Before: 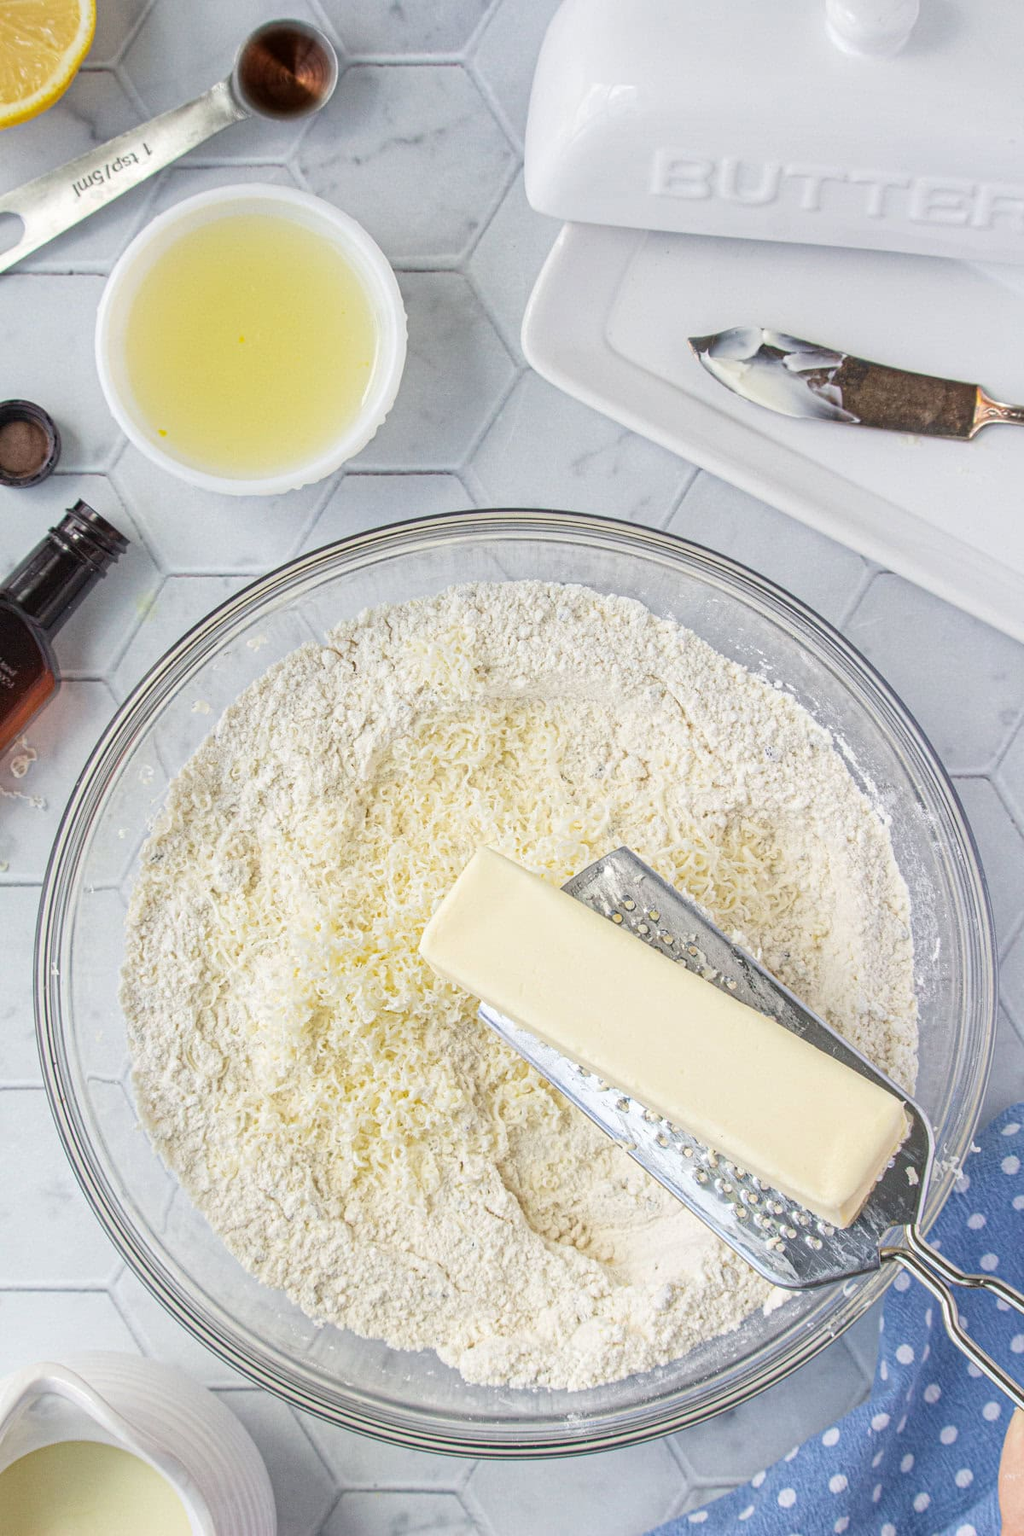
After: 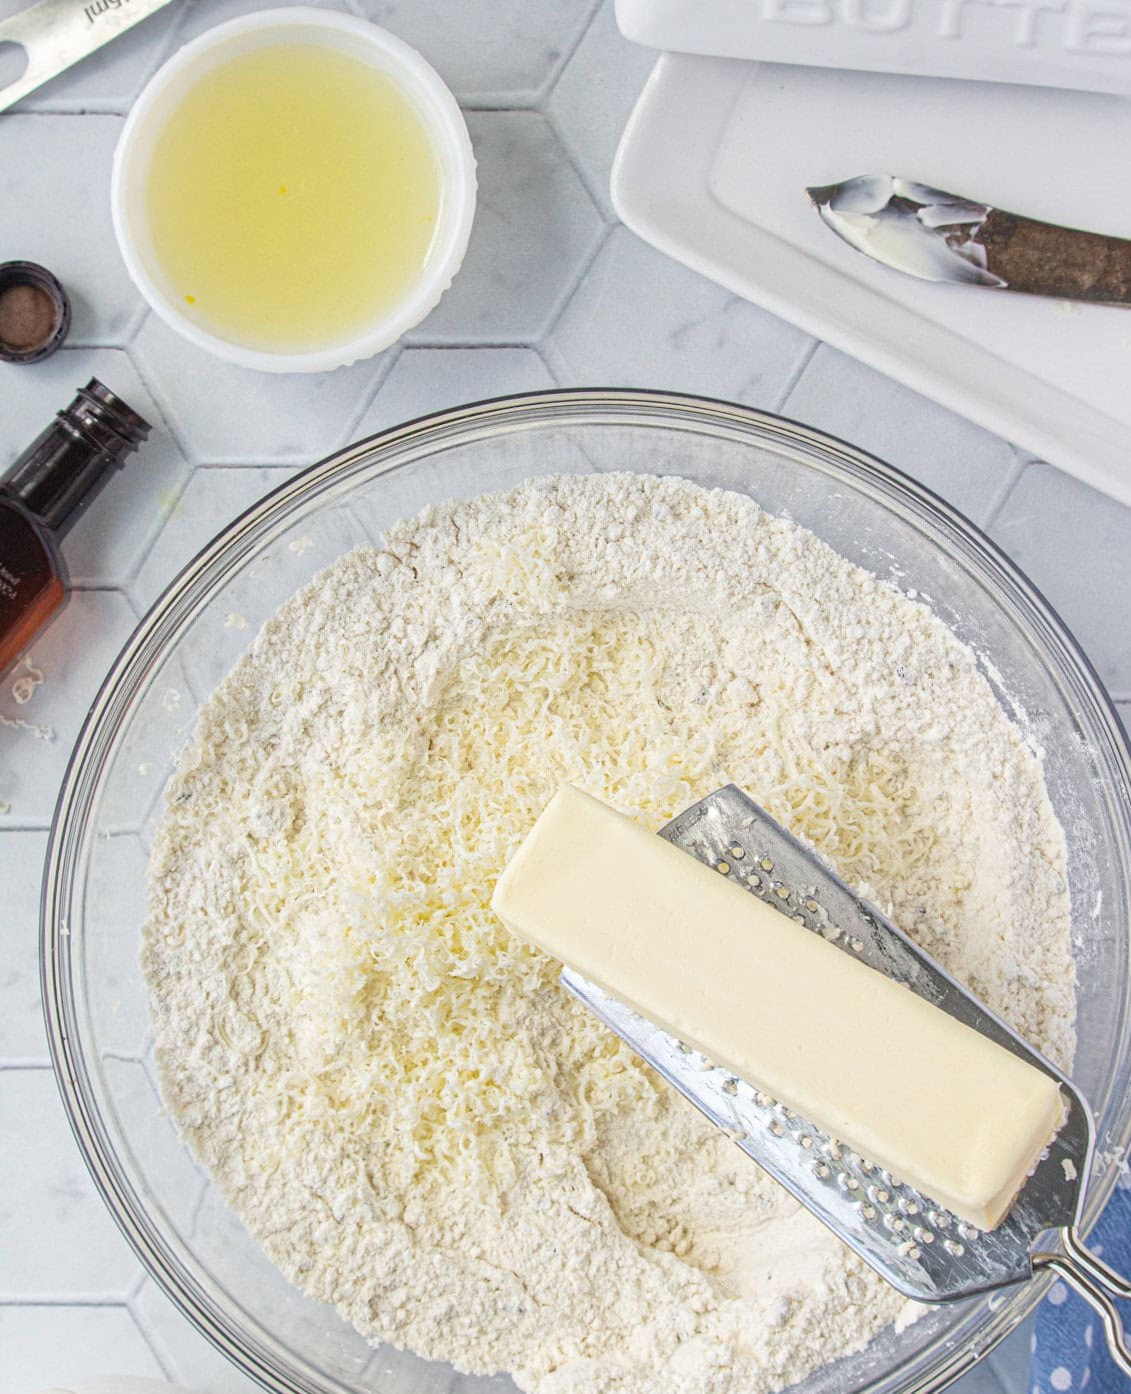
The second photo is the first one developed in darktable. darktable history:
crop and rotate: angle 0.042°, top 11.564%, right 5.586%, bottom 10.858%
